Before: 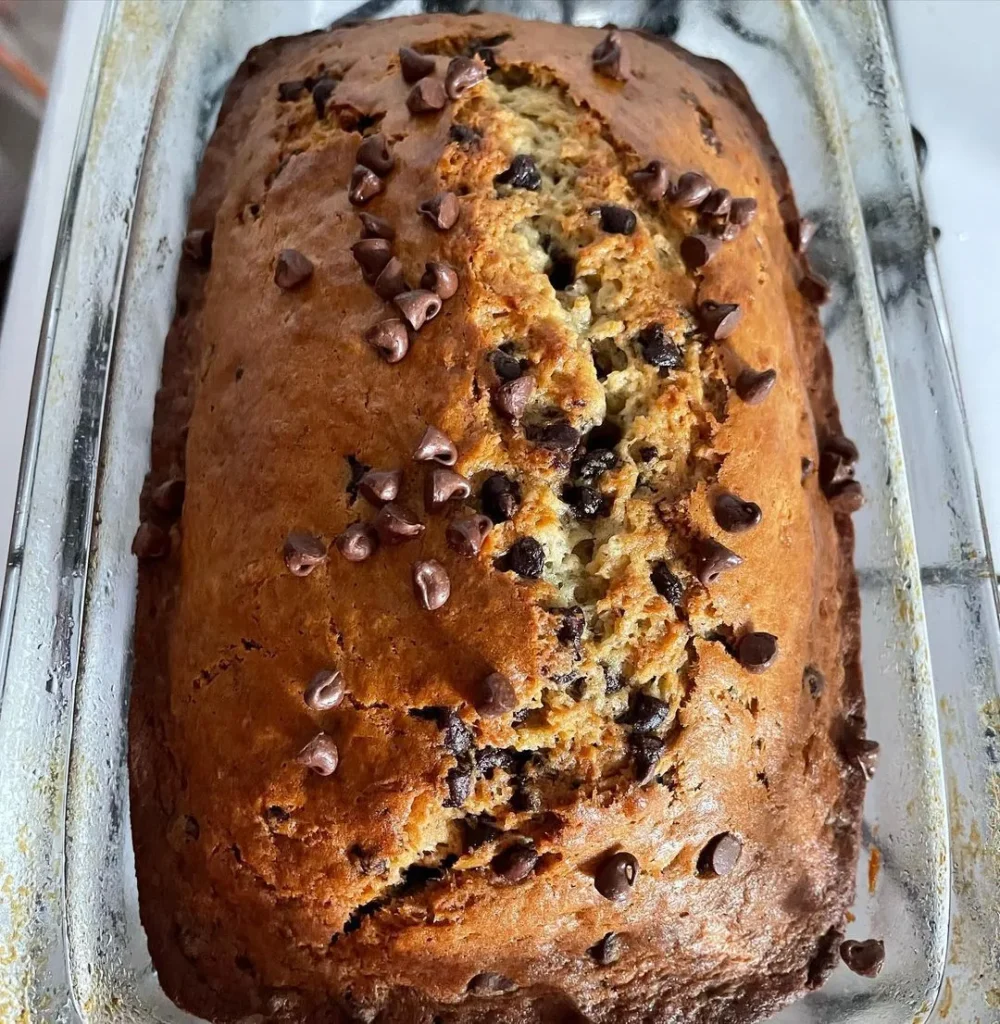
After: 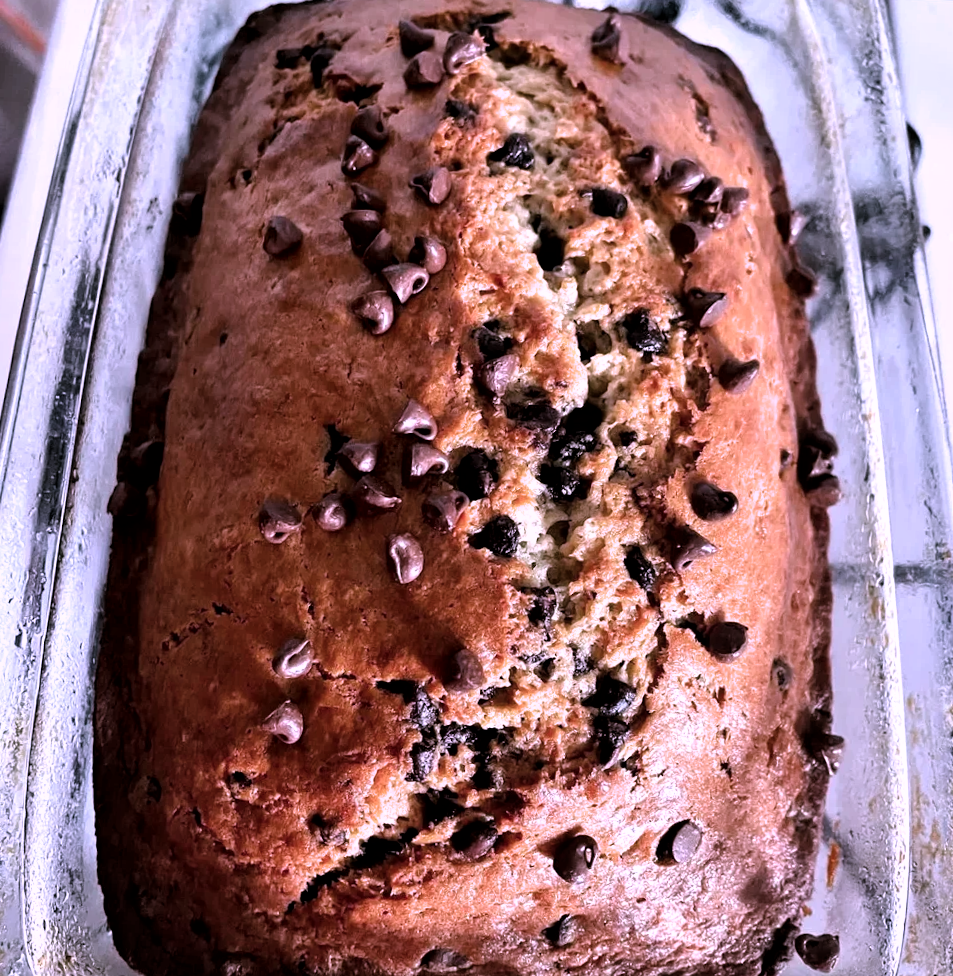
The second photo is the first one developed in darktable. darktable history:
local contrast: mode bilateral grid, contrast 19, coarseness 50, detail 119%, midtone range 0.2
crop and rotate: angle -2.82°
filmic rgb: black relative exposure -8.28 EV, white relative exposure 2.2 EV, target white luminance 99.89%, hardness 7.07, latitude 75.66%, contrast 1.316, highlights saturation mix -2.66%, shadows ↔ highlights balance 30.22%, color science v6 (2022)
color correction: highlights a* 15.16, highlights b* -25.5
